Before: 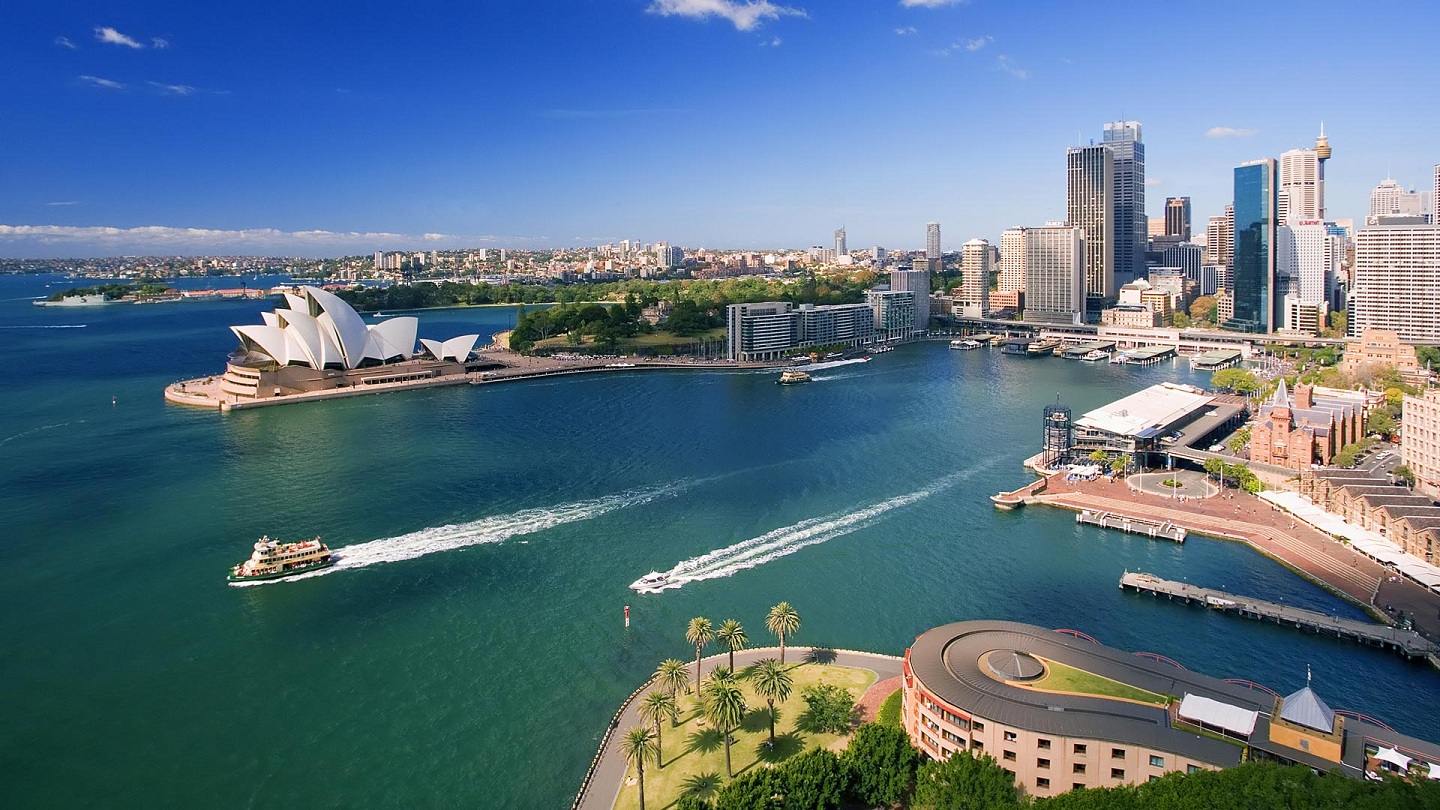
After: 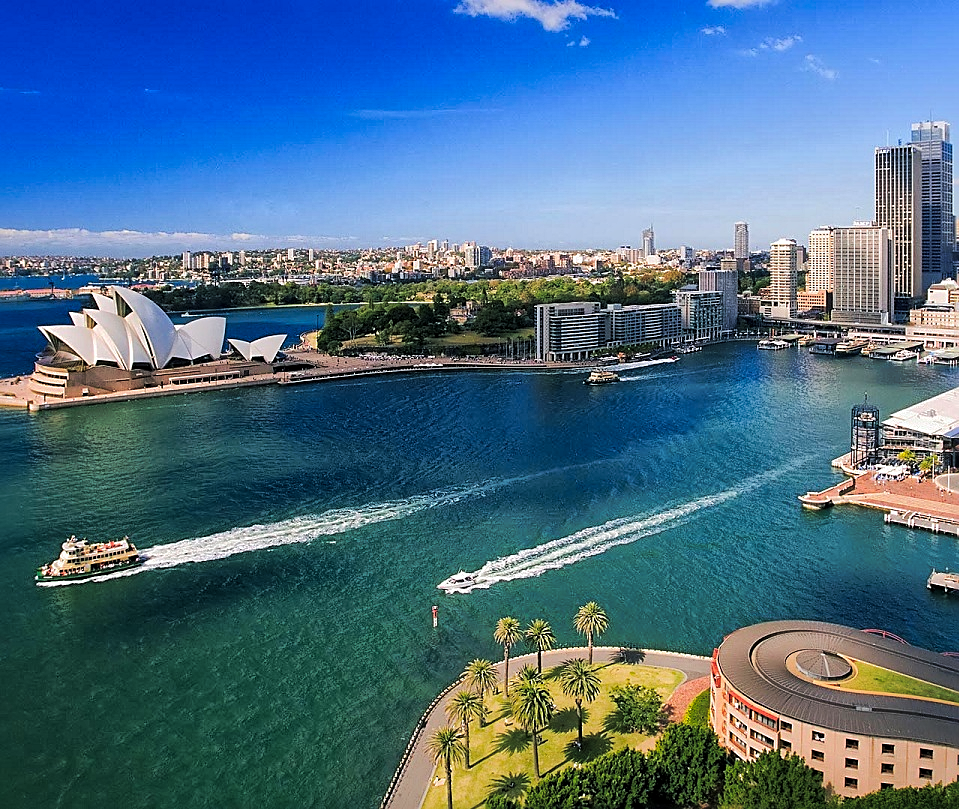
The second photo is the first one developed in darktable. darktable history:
exposure: compensate highlight preservation false
crop and rotate: left 13.342%, right 19.991%
sharpen: on, module defaults
local contrast: highlights 100%, shadows 100%, detail 120%, midtone range 0.2
tone curve: curves: ch0 [(0, 0) (0.003, 0.006) (0.011, 0.007) (0.025, 0.01) (0.044, 0.015) (0.069, 0.023) (0.1, 0.031) (0.136, 0.045) (0.177, 0.066) (0.224, 0.098) (0.277, 0.139) (0.335, 0.194) (0.399, 0.254) (0.468, 0.346) (0.543, 0.45) (0.623, 0.56) (0.709, 0.667) (0.801, 0.78) (0.898, 0.891) (1, 1)], preserve colors none
shadows and highlights: shadows 40, highlights -60
global tonemap: drago (1, 100), detail 1
